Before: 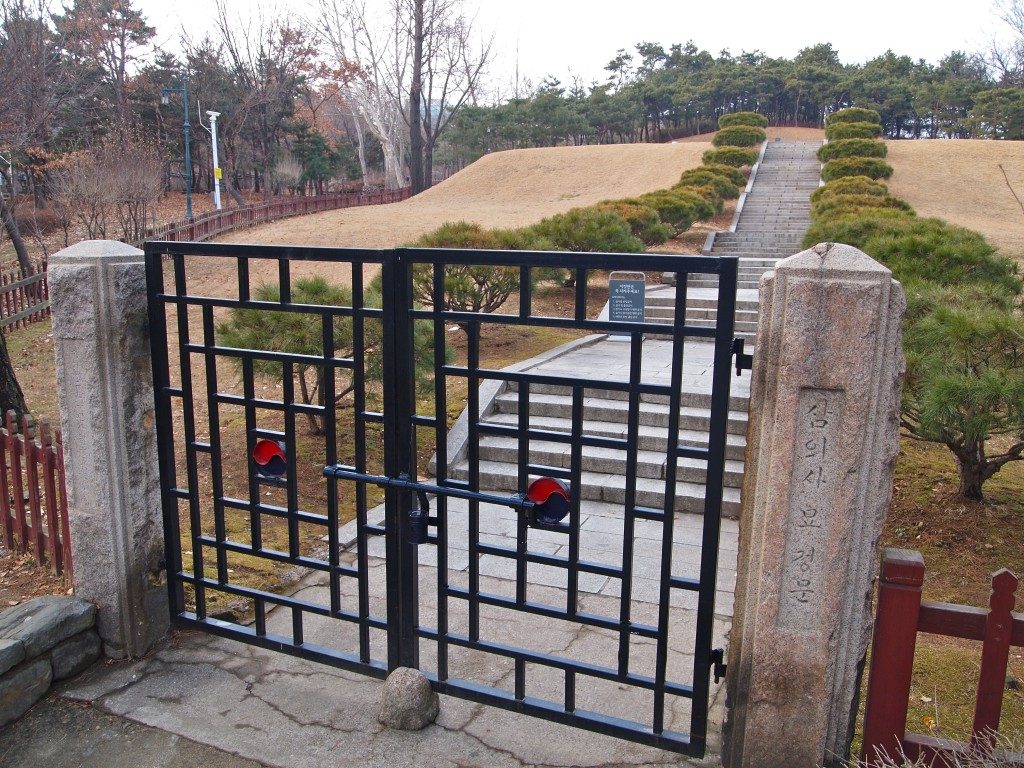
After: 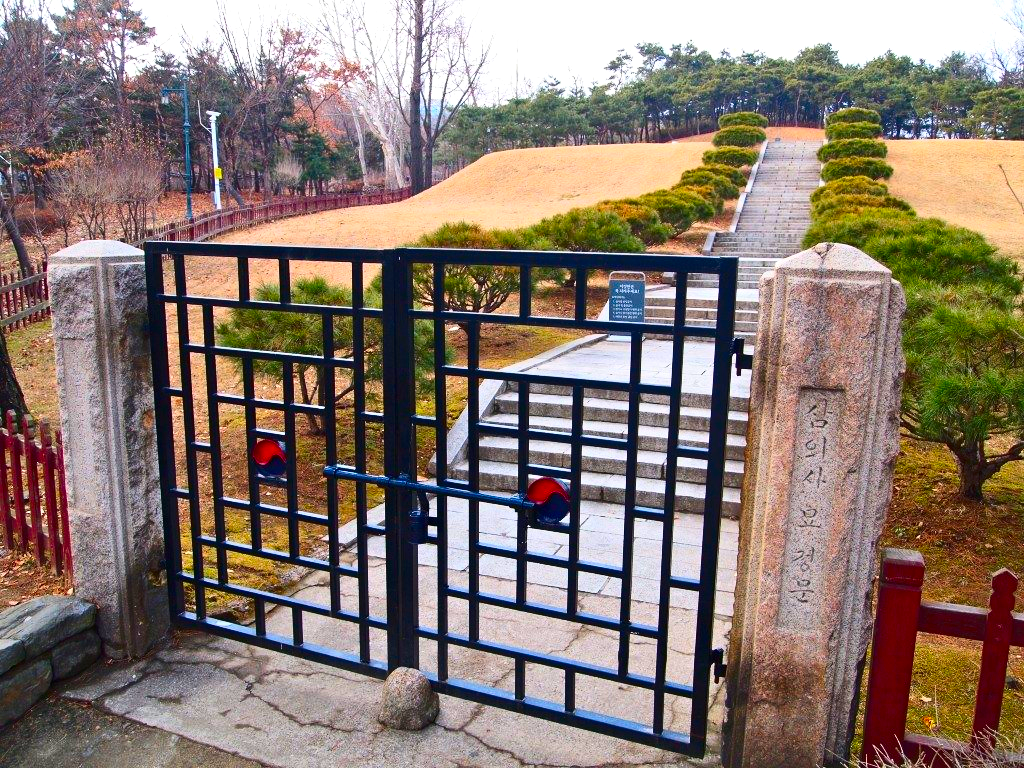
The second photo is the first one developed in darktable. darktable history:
exposure: black level correction 0.001, exposure 0.191 EV, compensate highlight preservation false
contrast brightness saturation: contrast 0.26, brightness 0.02, saturation 0.87
